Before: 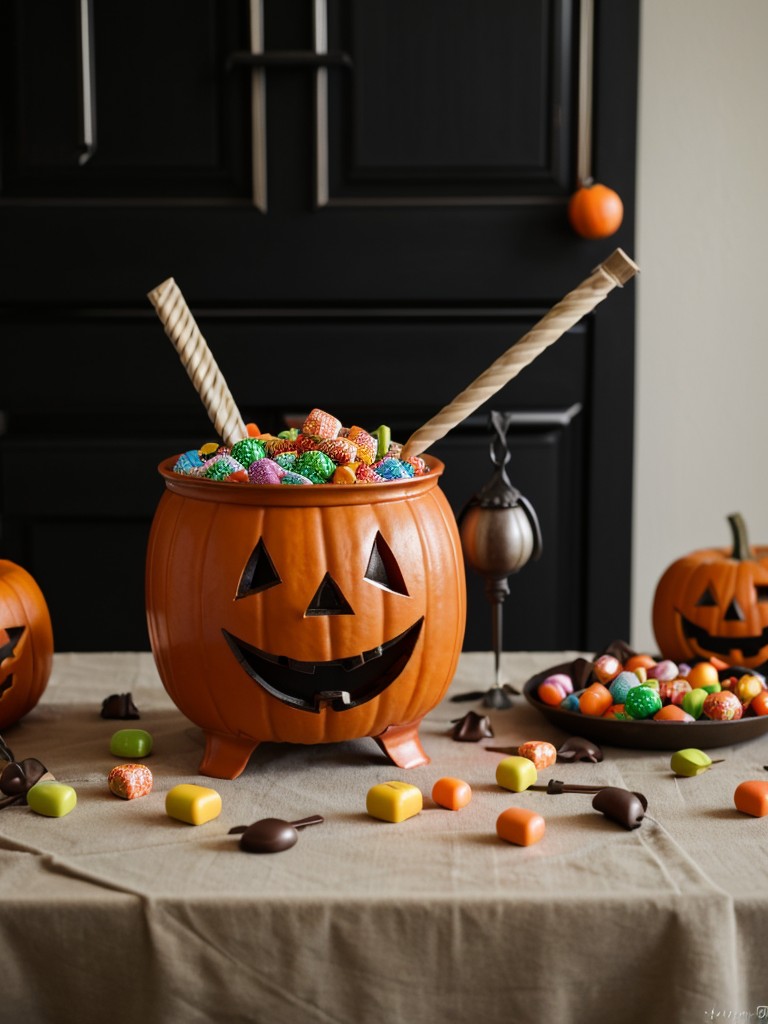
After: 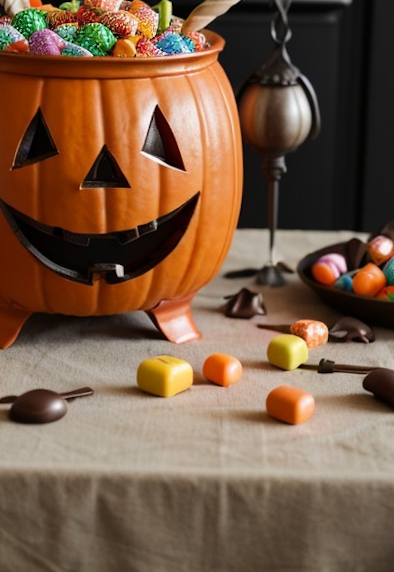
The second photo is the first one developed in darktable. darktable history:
rotate and perspective: rotation 1.72°, automatic cropping off
crop: left 29.672%, top 41.786%, right 20.851%, bottom 3.487%
